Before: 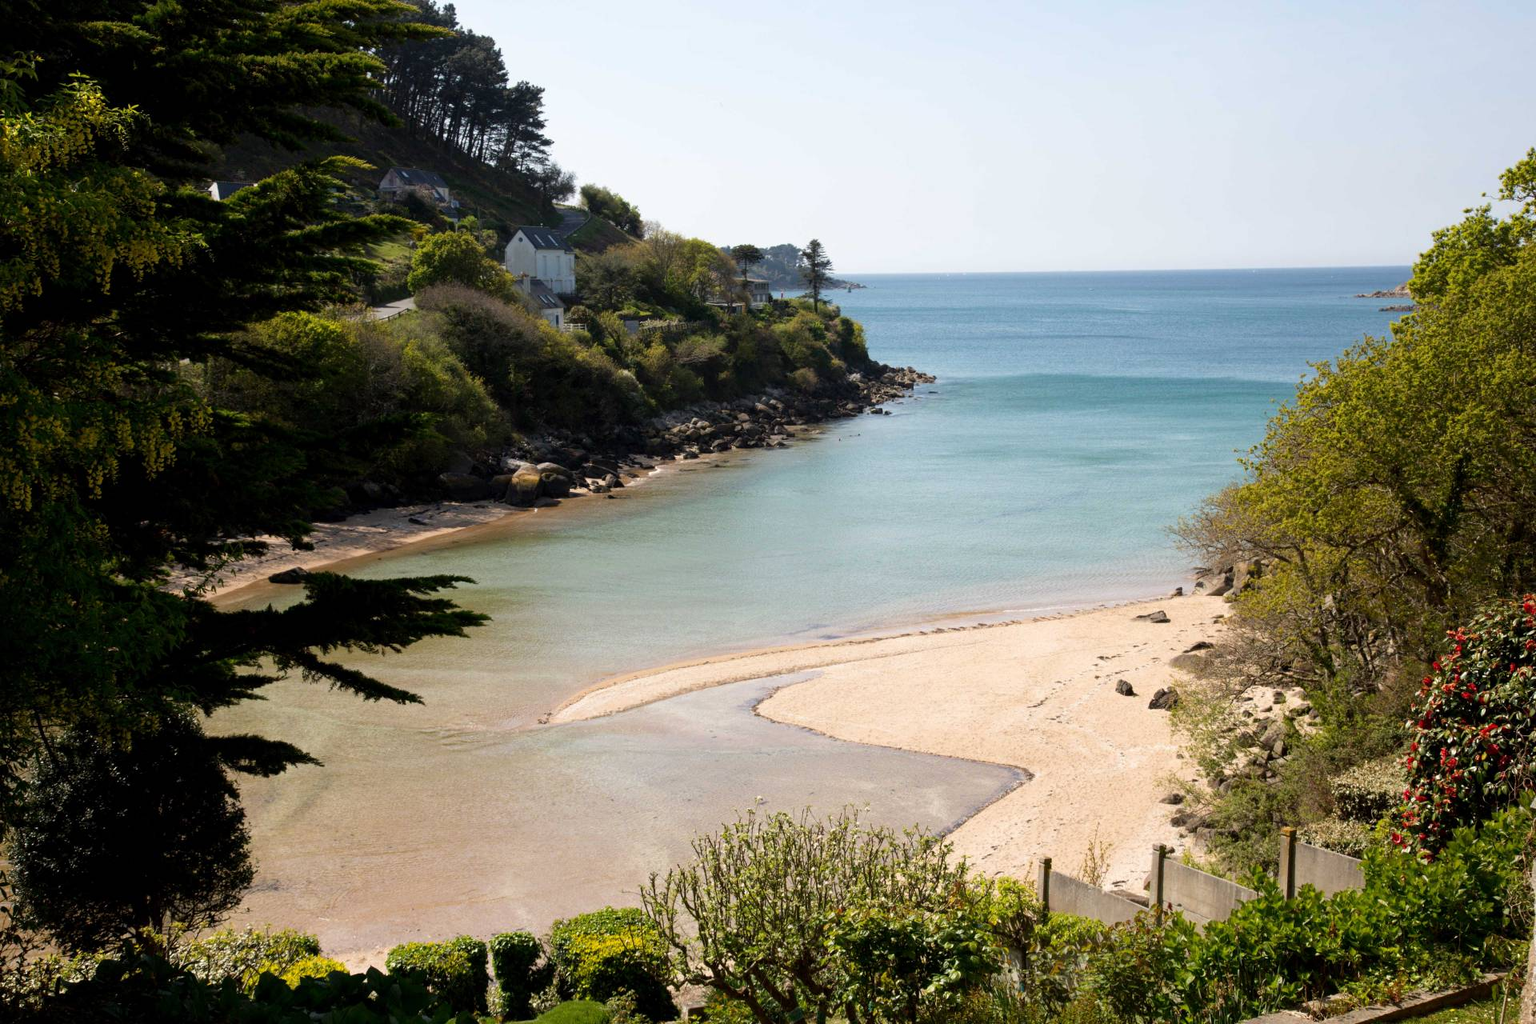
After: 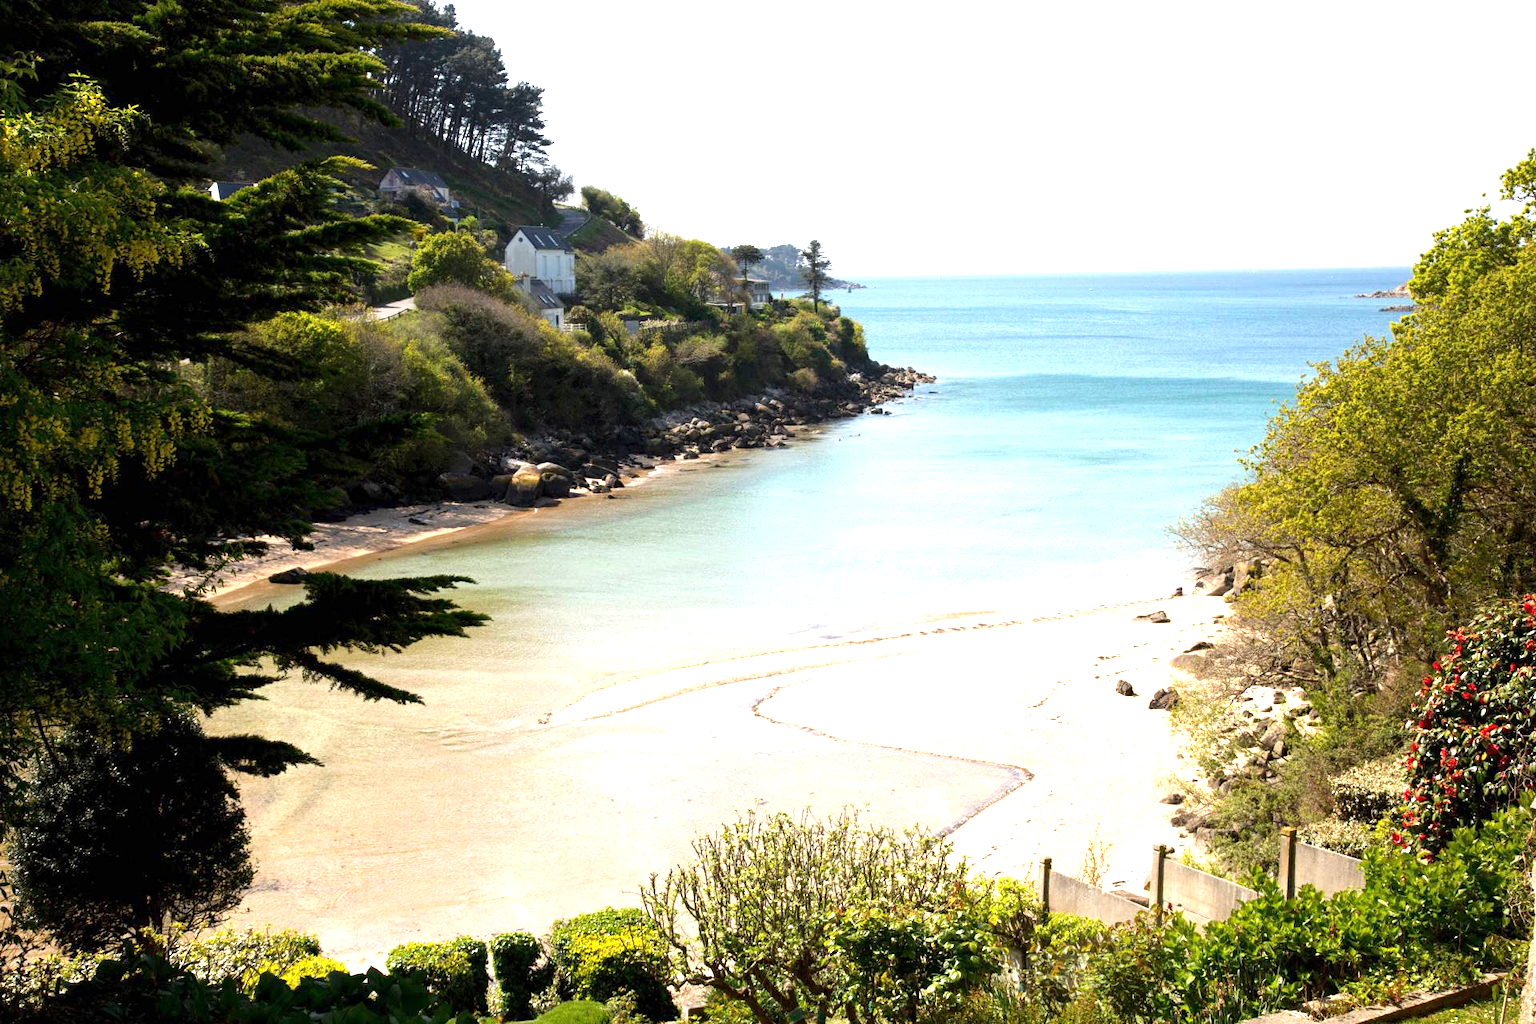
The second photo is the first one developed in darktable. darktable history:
exposure: exposure 1.165 EV, compensate highlight preservation false
